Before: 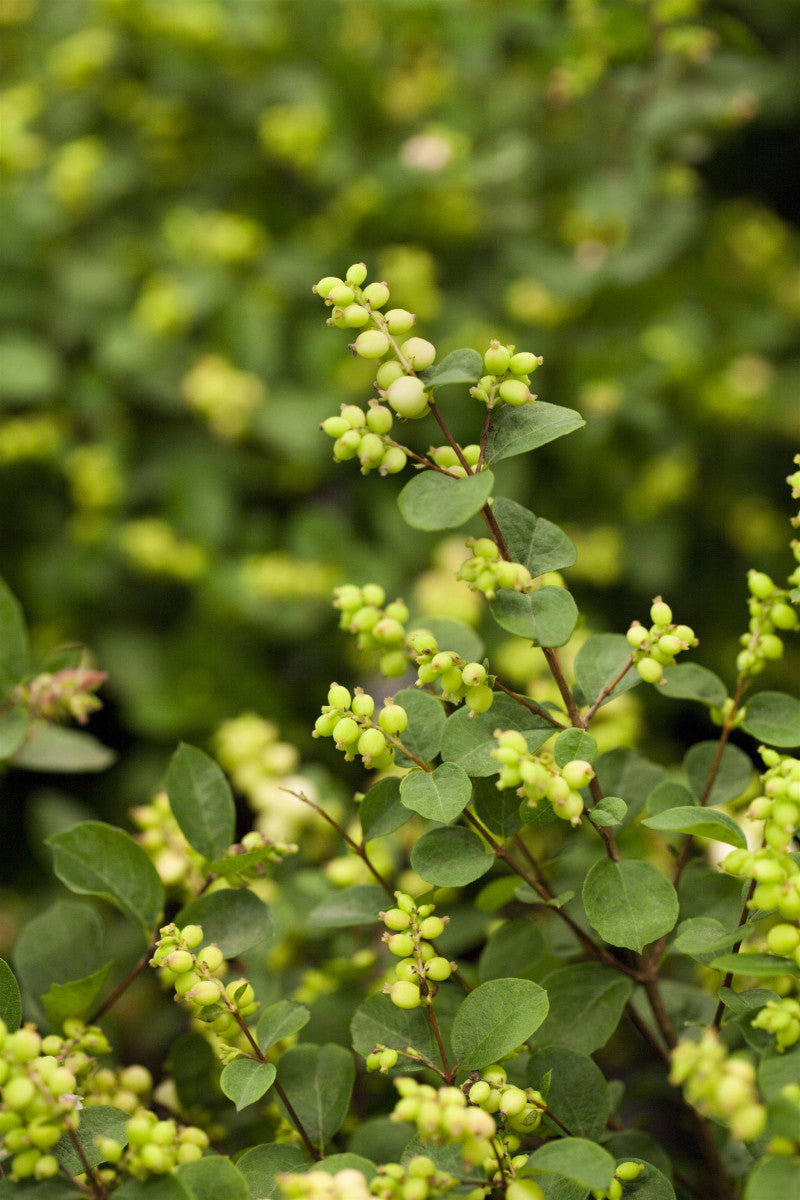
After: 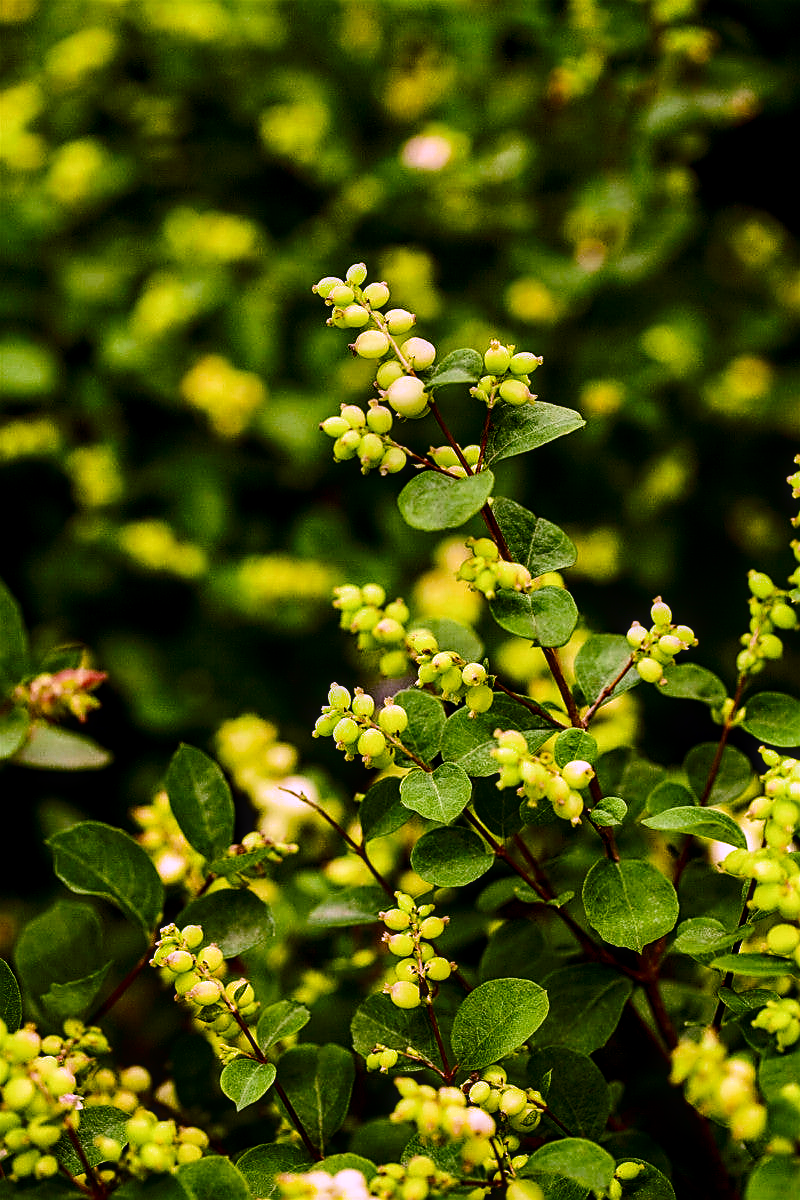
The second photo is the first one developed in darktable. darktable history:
local contrast: on, module defaults
tone equalizer: -8 EV -0.732 EV, -7 EV -0.689 EV, -6 EV -0.594 EV, -5 EV -0.414 EV, -3 EV 0.373 EV, -2 EV 0.6 EV, -1 EV 0.689 EV, +0 EV 0.719 EV, edges refinement/feathering 500, mask exposure compensation -1.57 EV, preserve details no
color correction: highlights a* 15.19, highlights b* -25.45
sharpen: radius 1.389, amount 1.262, threshold 0.694
contrast brightness saturation: contrast 0.094, brightness -0.575, saturation 0.175
filmic rgb: black relative exposure -7.65 EV, white relative exposure 4.56 EV, hardness 3.61, color science v6 (2022), iterations of high-quality reconstruction 10
color balance rgb: linear chroma grading › global chroma 15.434%, perceptual saturation grading › global saturation 20%, perceptual saturation grading › highlights -25.577%, perceptual saturation grading › shadows 24.26%, perceptual brilliance grading › global brilliance 18.7%, global vibrance 20%
